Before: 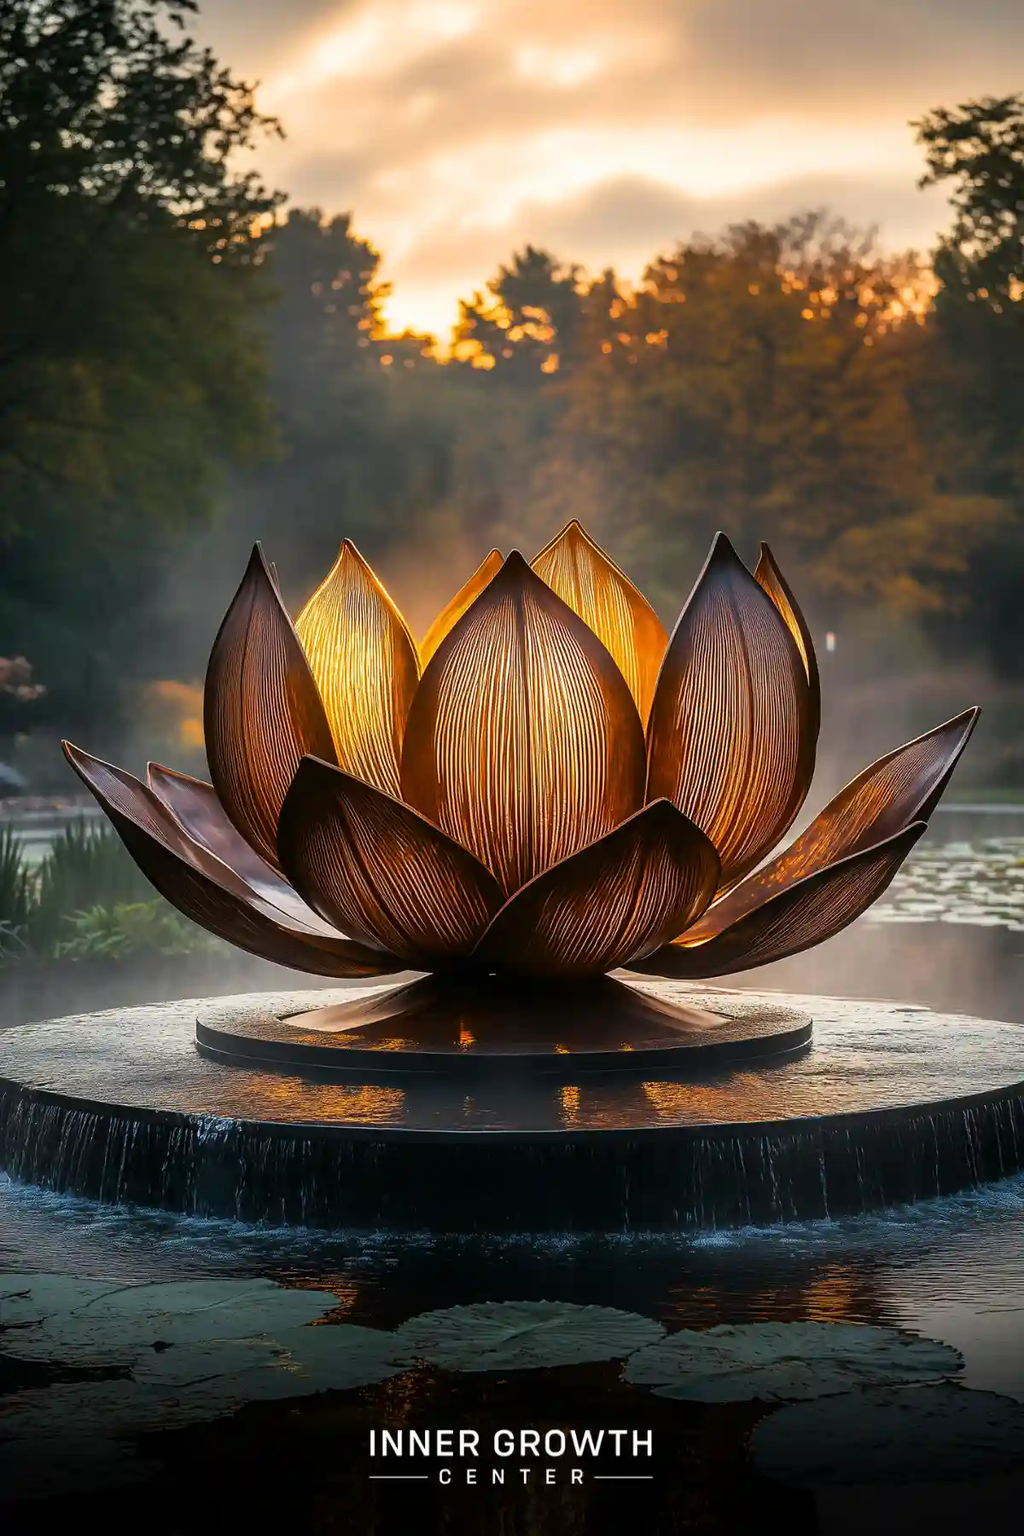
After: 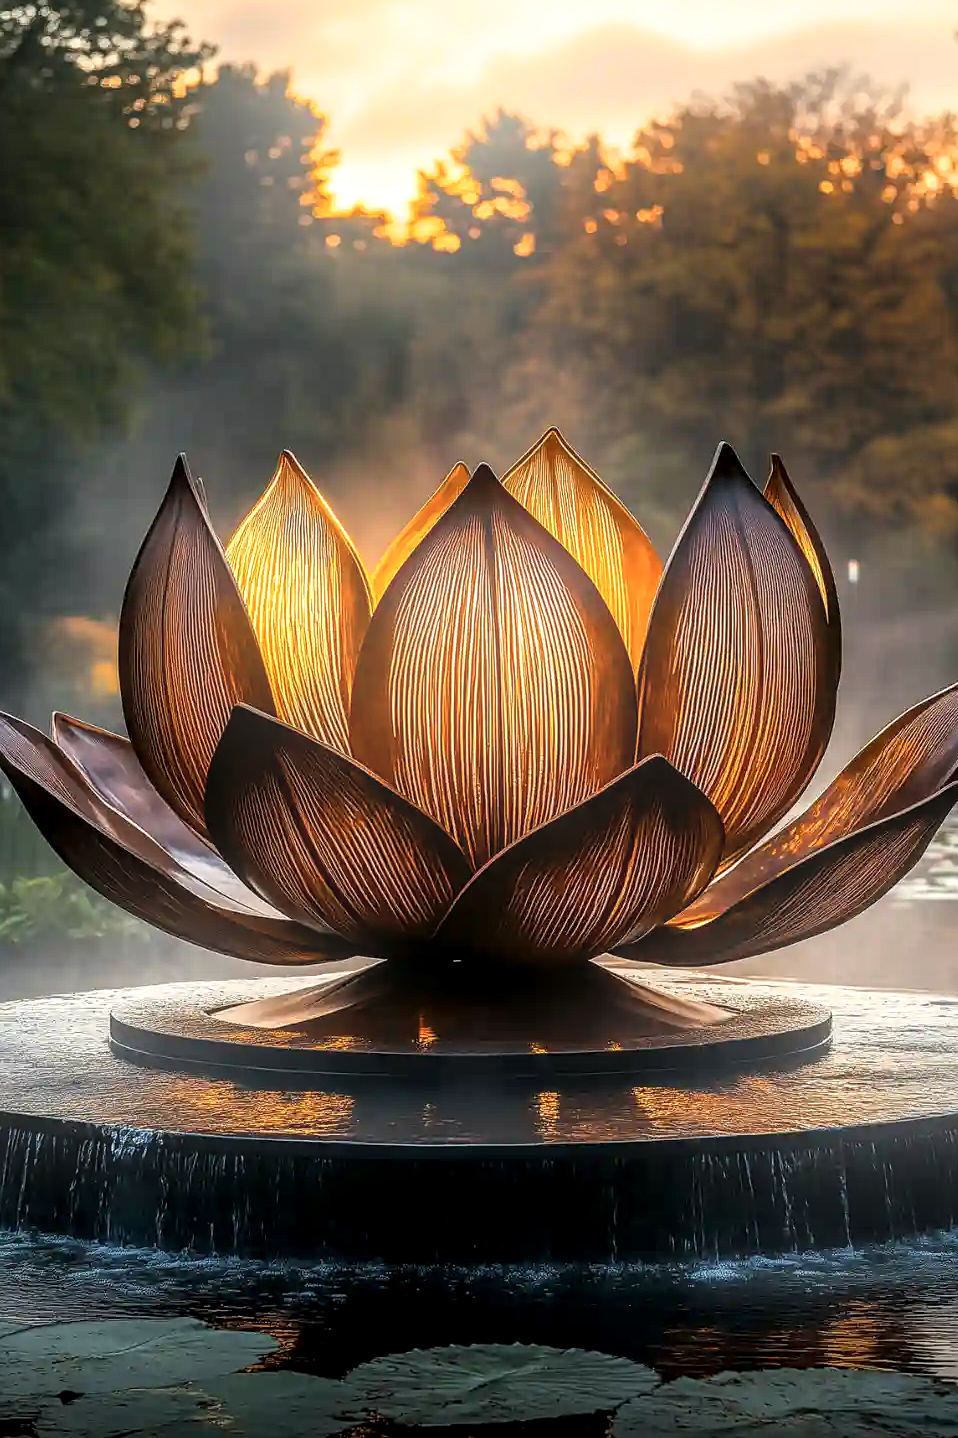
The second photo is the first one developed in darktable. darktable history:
bloom: threshold 82.5%, strength 16.25%
crop and rotate: left 10.071%, top 10.071%, right 10.02%, bottom 10.02%
exposure: exposure -0.01 EV, compensate highlight preservation false
sharpen: radius 1.272, amount 0.305, threshold 0
local contrast: detail 150%
